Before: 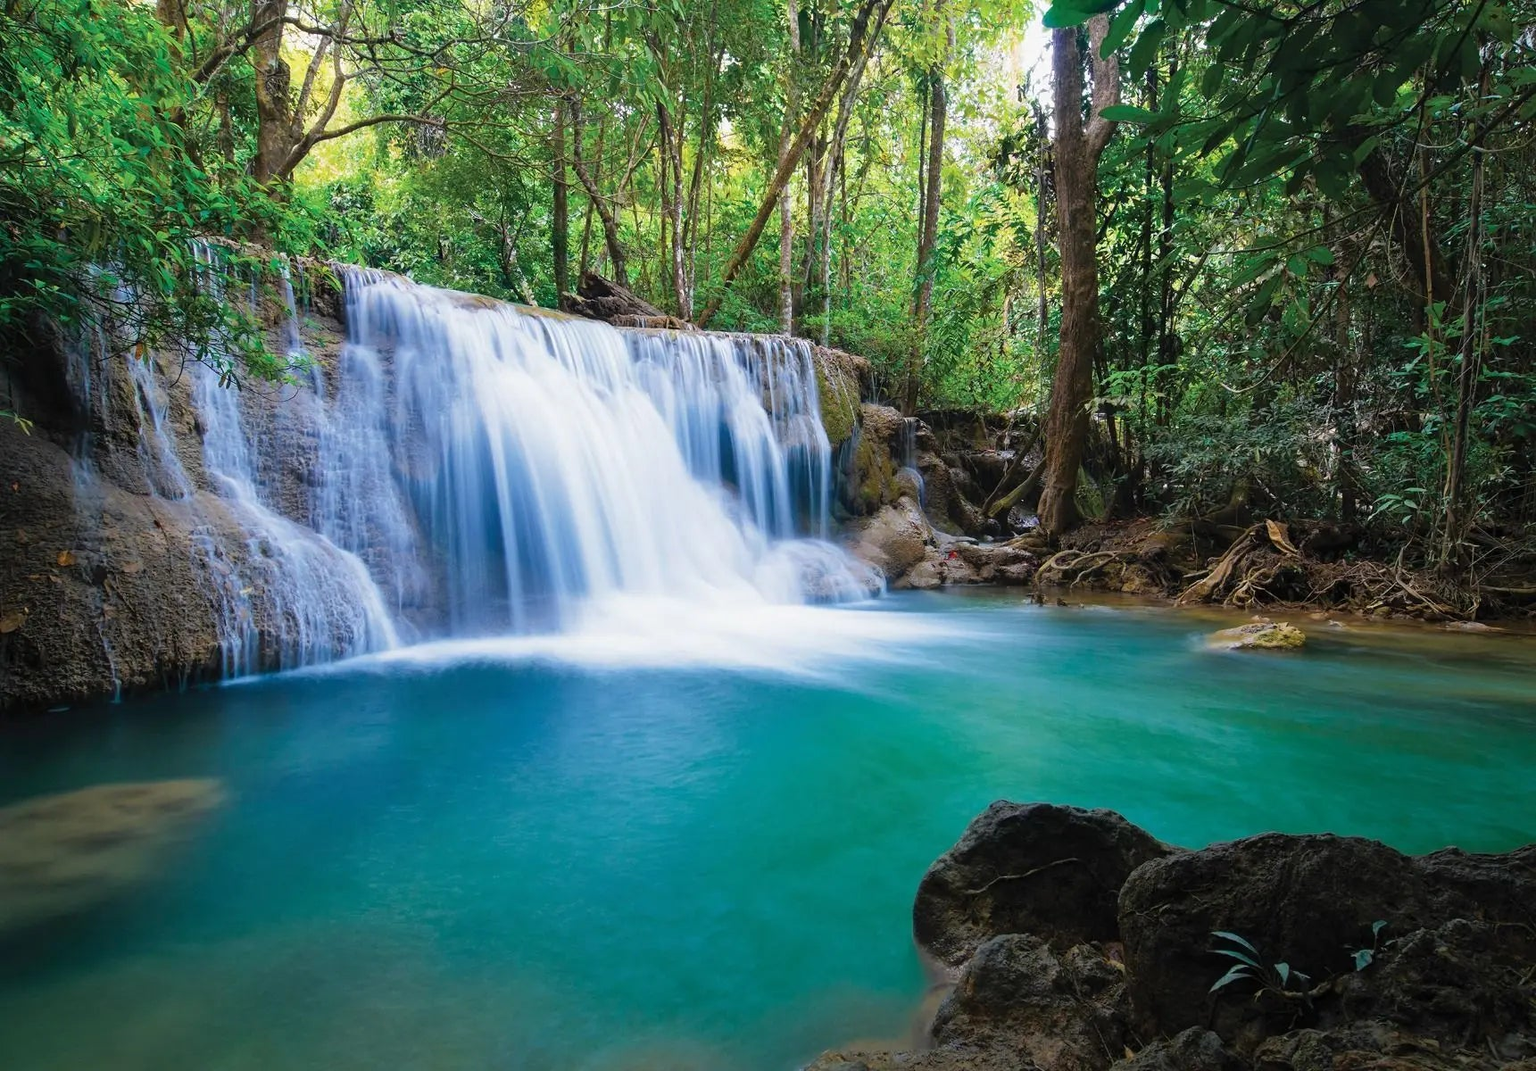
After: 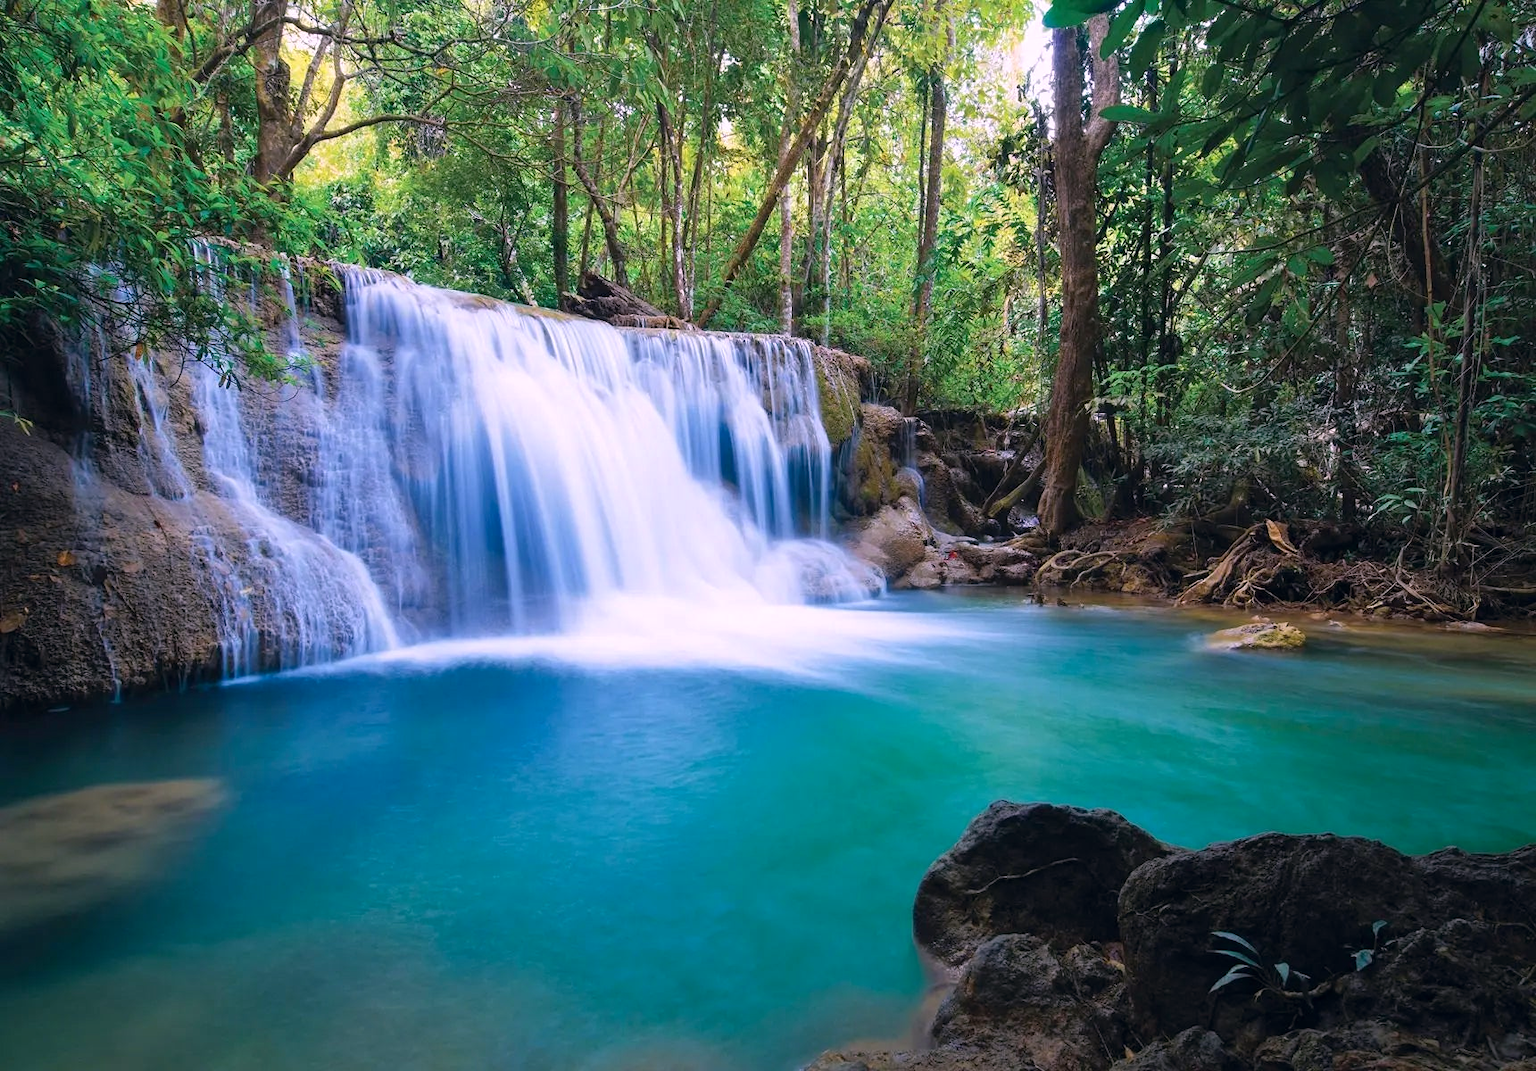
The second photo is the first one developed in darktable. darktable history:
white balance: red 1.066, blue 1.119
color correction: highlights a* 0.207, highlights b* 2.7, shadows a* -0.874, shadows b* -4.78
